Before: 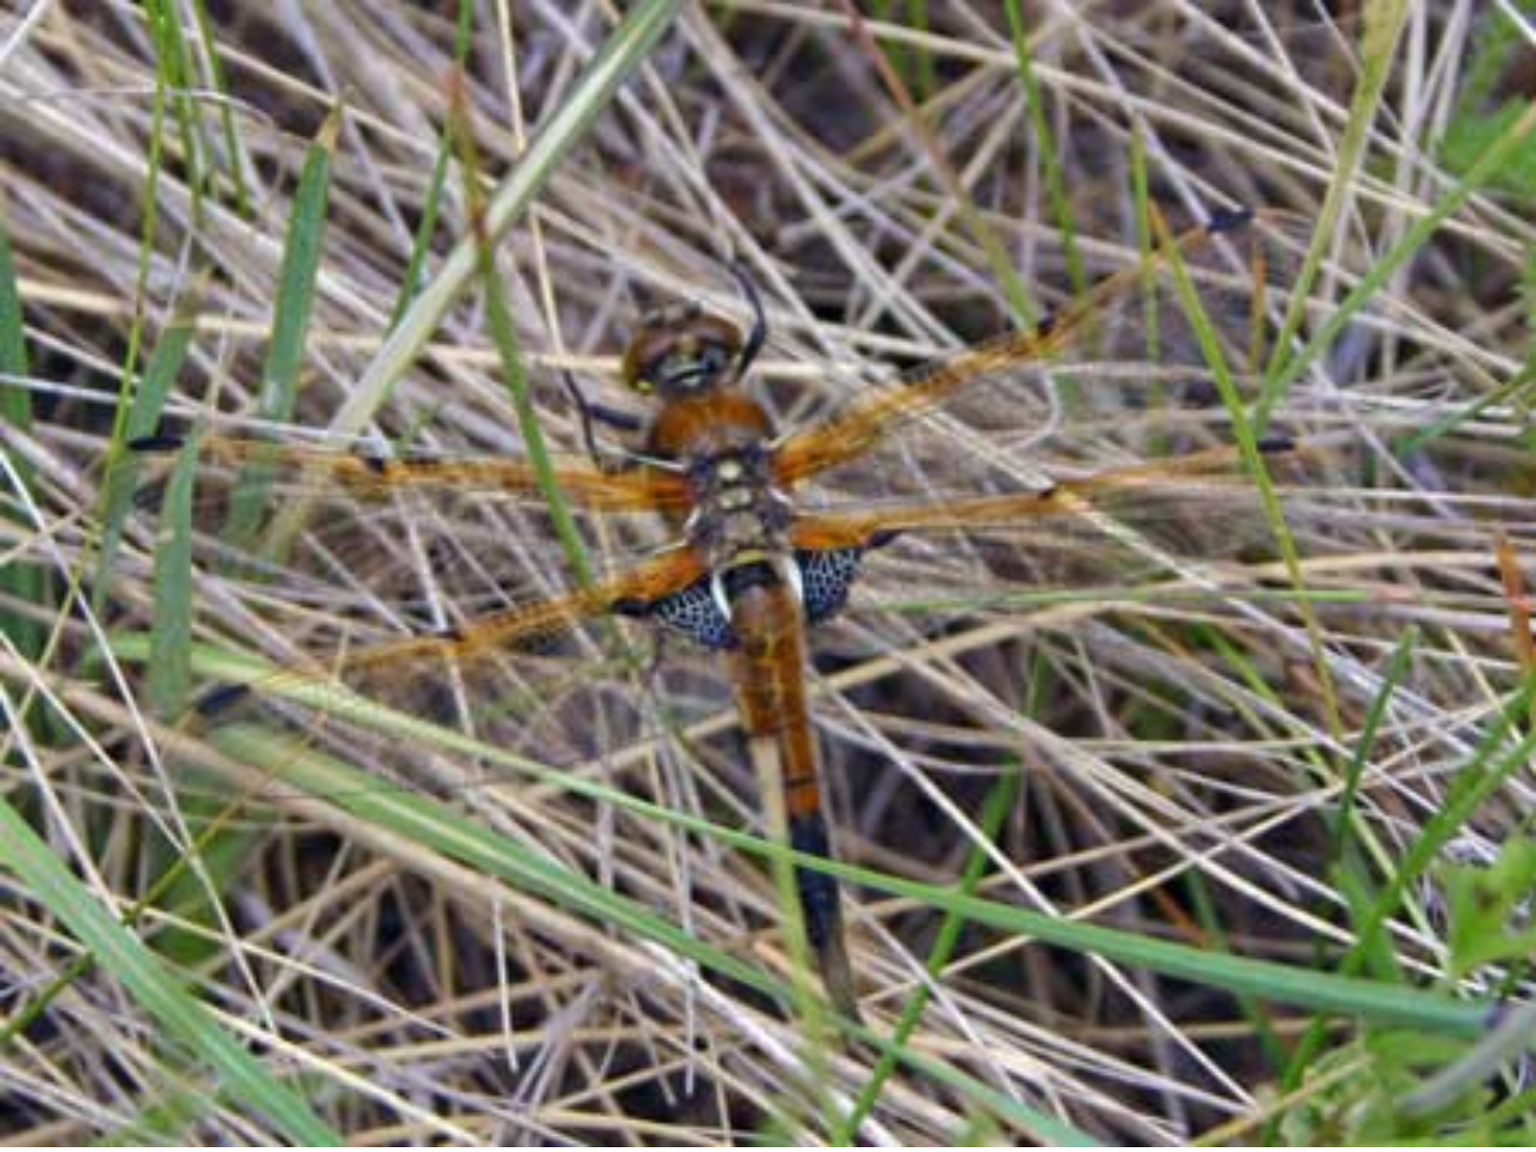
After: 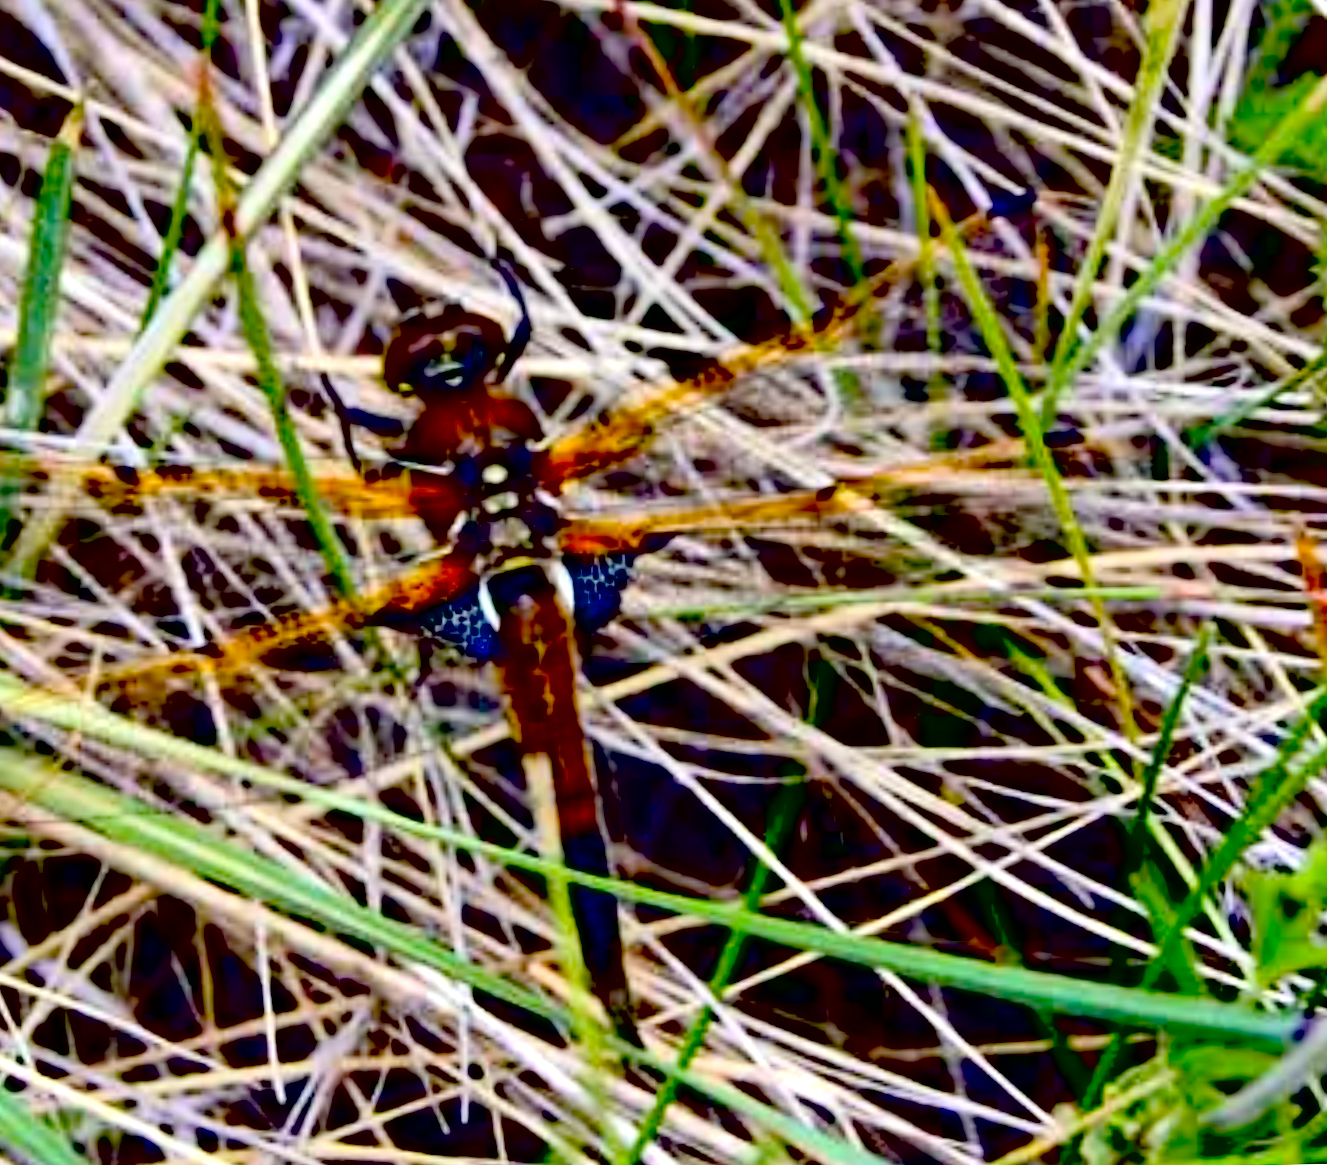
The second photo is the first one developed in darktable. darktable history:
exposure: black level correction 0.1, exposure -0.092 EV, compensate highlight preservation false
crop: left 16.145%
contrast brightness saturation: contrast 0.1, brightness 0.3, saturation 0.14
rotate and perspective: rotation -1°, crop left 0.011, crop right 0.989, crop top 0.025, crop bottom 0.975
tone equalizer: -8 EV -0.75 EV, -7 EV -0.7 EV, -6 EV -0.6 EV, -5 EV -0.4 EV, -3 EV 0.4 EV, -2 EV 0.6 EV, -1 EV 0.7 EV, +0 EV 0.75 EV, edges refinement/feathering 500, mask exposure compensation -1.57 EV, preserve details no
